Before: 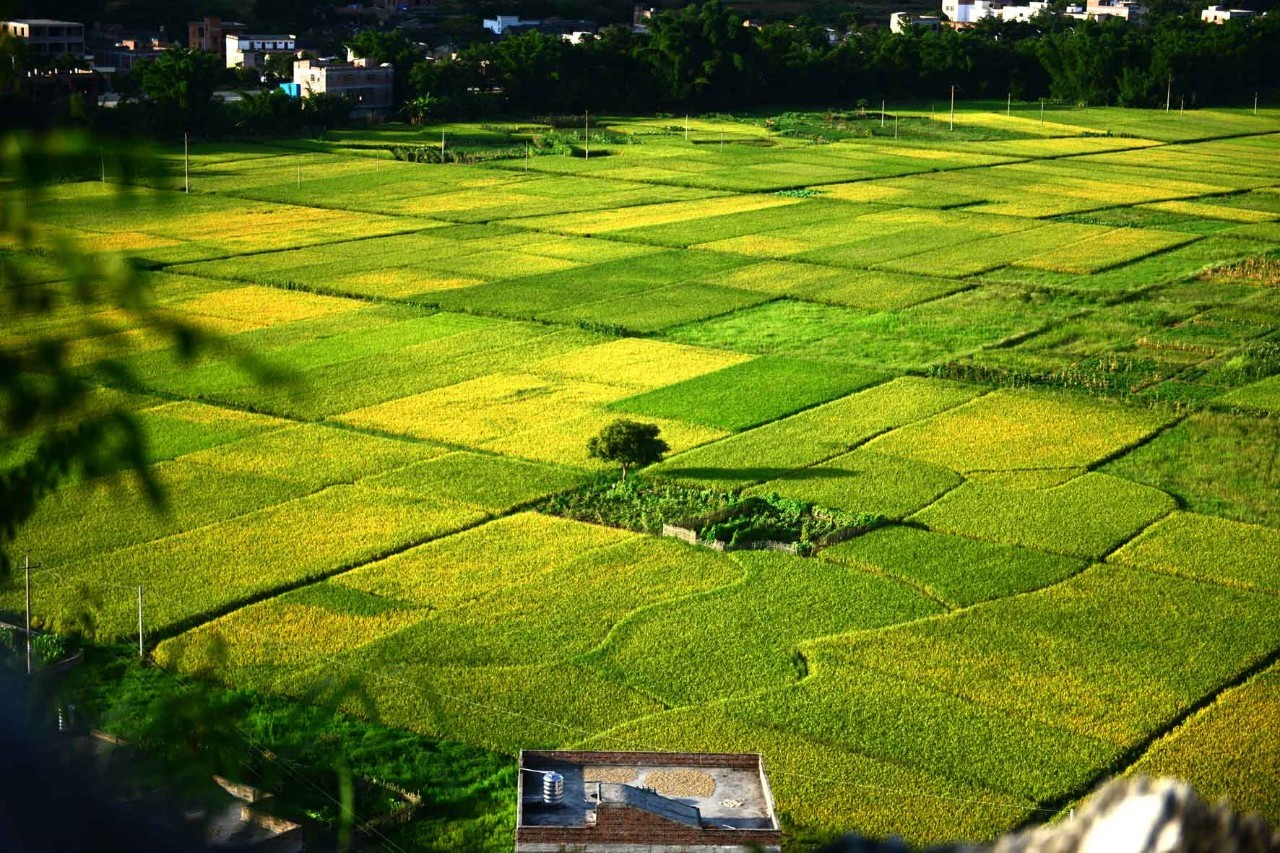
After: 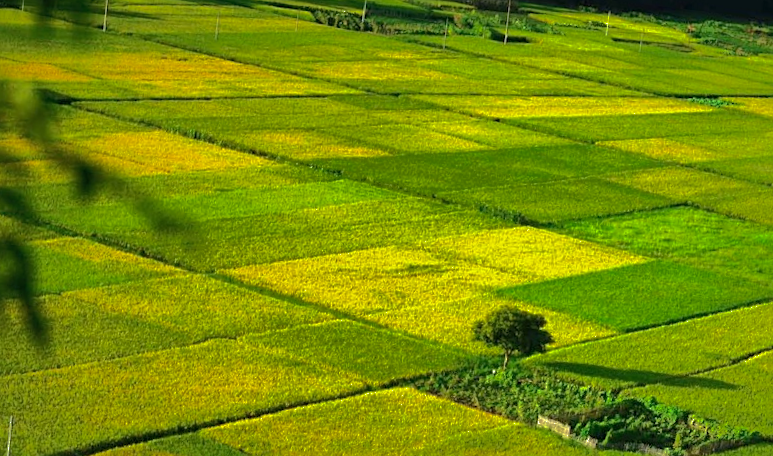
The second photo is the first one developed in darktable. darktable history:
crop and rotate: angle -6.65°, left 2.014%, top 6.914%, right 27.431%, bottom 30.574%
shadows and highlights: shadows 38.72, highlights -74.75
sharpen: amount 0.2
